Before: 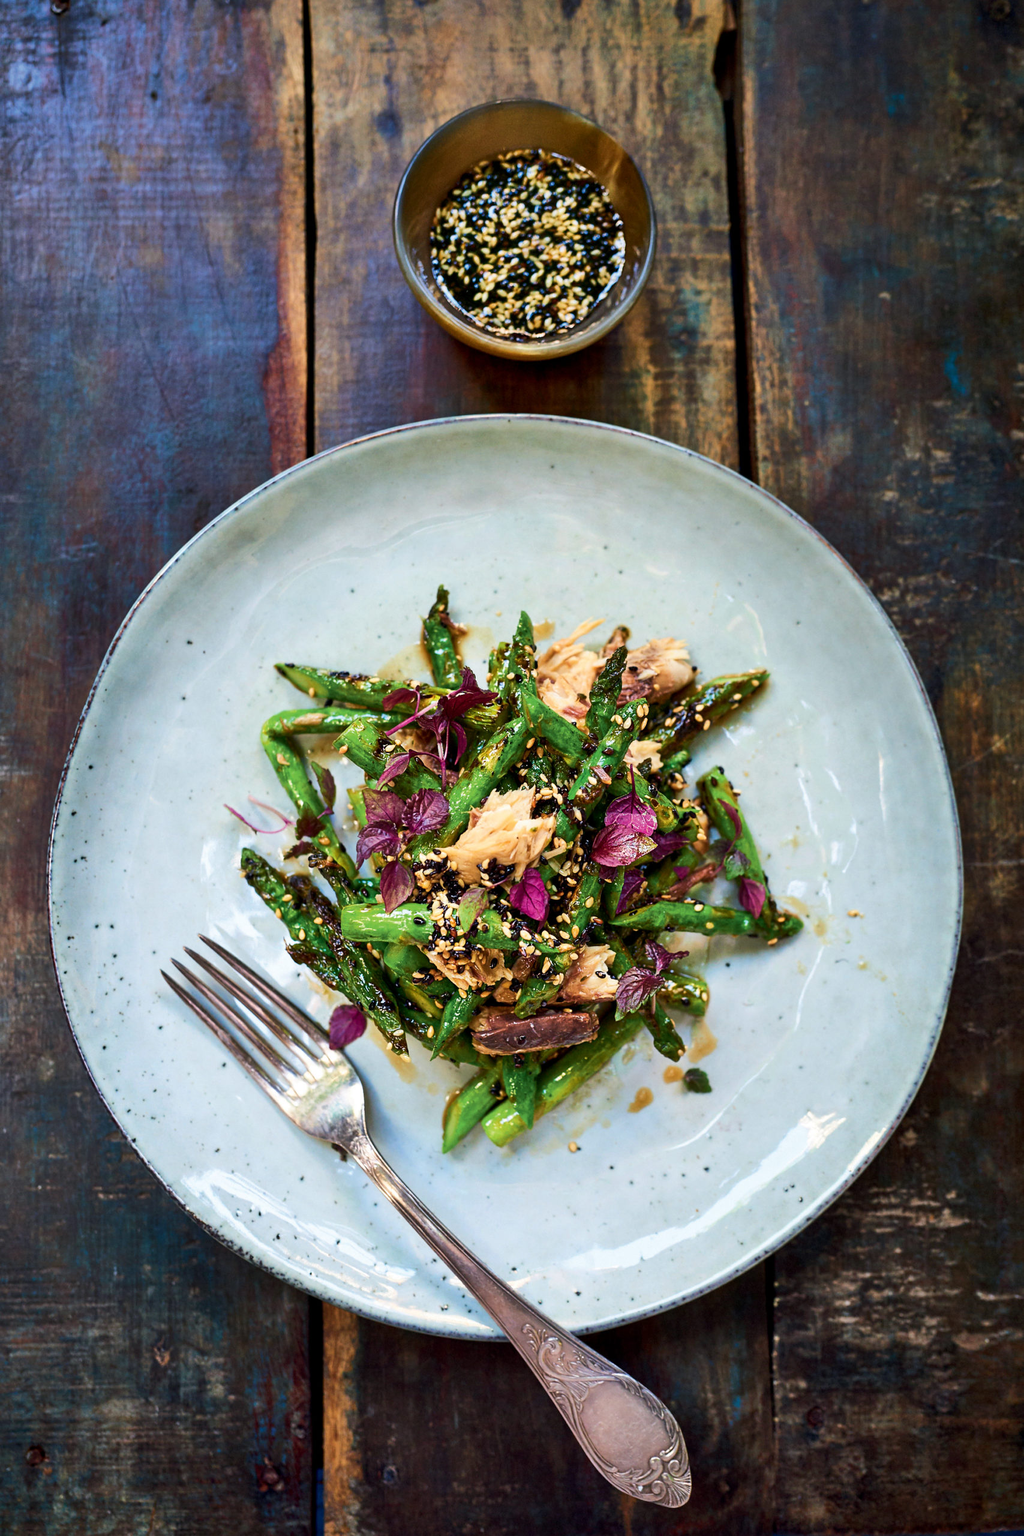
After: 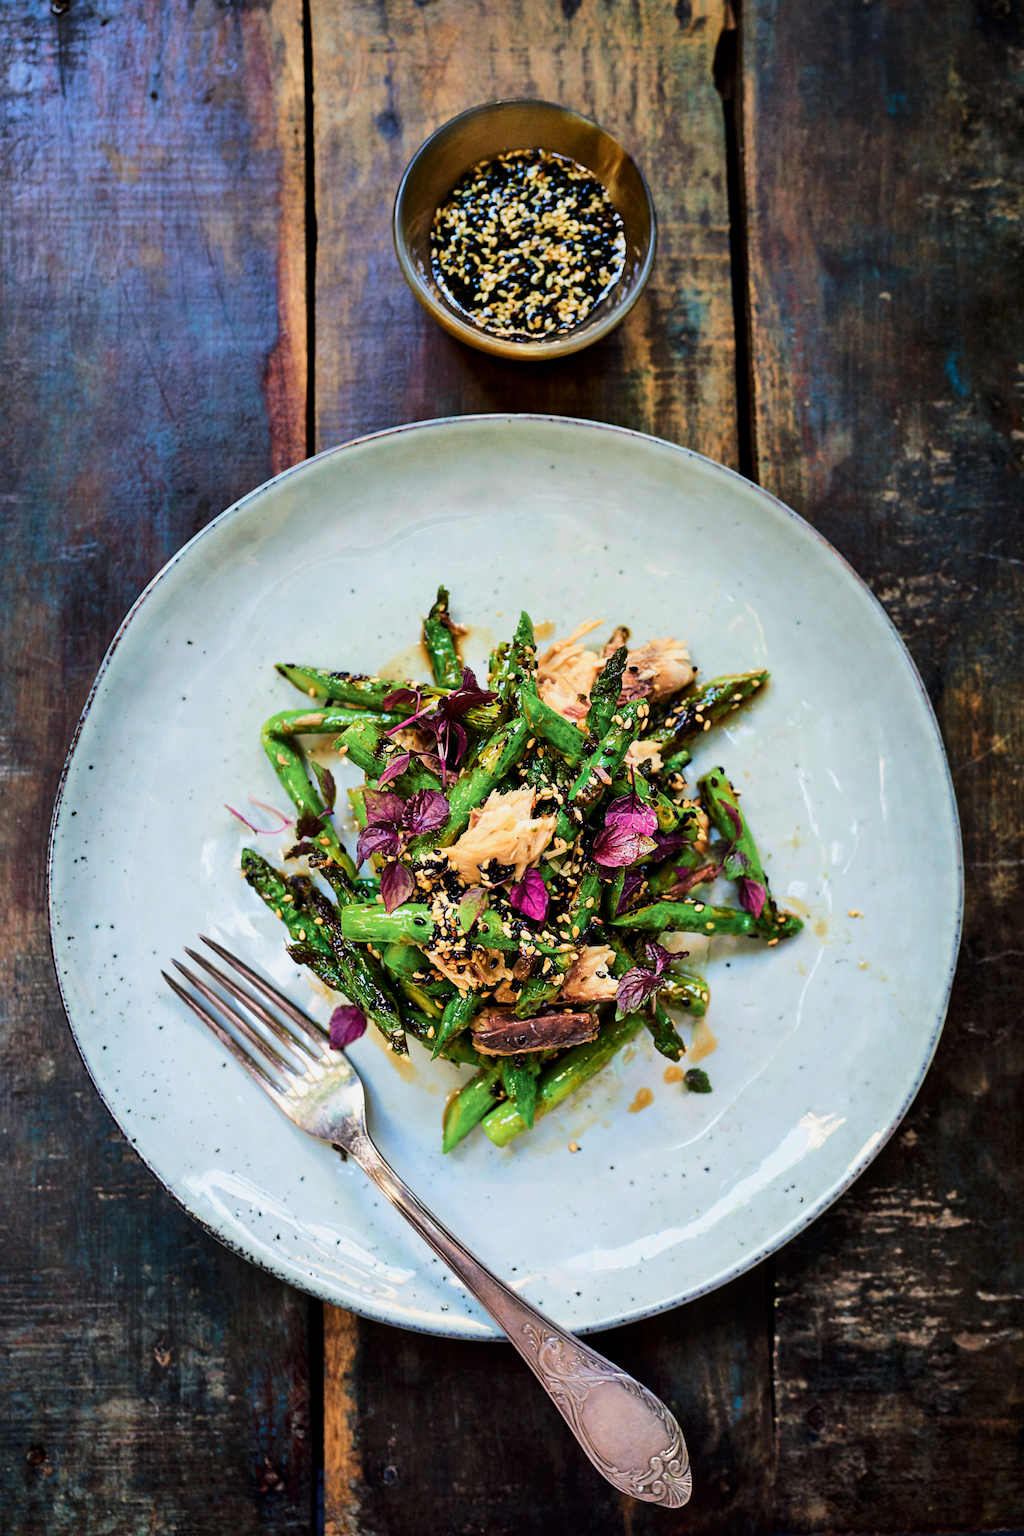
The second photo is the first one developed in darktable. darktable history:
tone curve: curves: ch0 [(0, 0) (0.068, 0.031) (0.175, 0.139) (0.32, 0.345) (0.495, 0.544) (0.748, 0.762) (0.993, 0.954)]; ch1 [(0, 0) (0.294, 0.184) (0.34, 0.303) (0.371, 0.344) (0.441, 0.408) (0.477, 0.474) (0.499, 0.5) (0.529, 0.523) (0.677, 0.762) (1, 1)]; ch2 [(0, 0) (0.431, 0.419) (0.495, 0.502) (0.524, 0.534) (0.557, 0.56) (0.634, 0.654) (0.728, 0.722) (1, 1)], color space Lab, linked channels, preserve colors none
